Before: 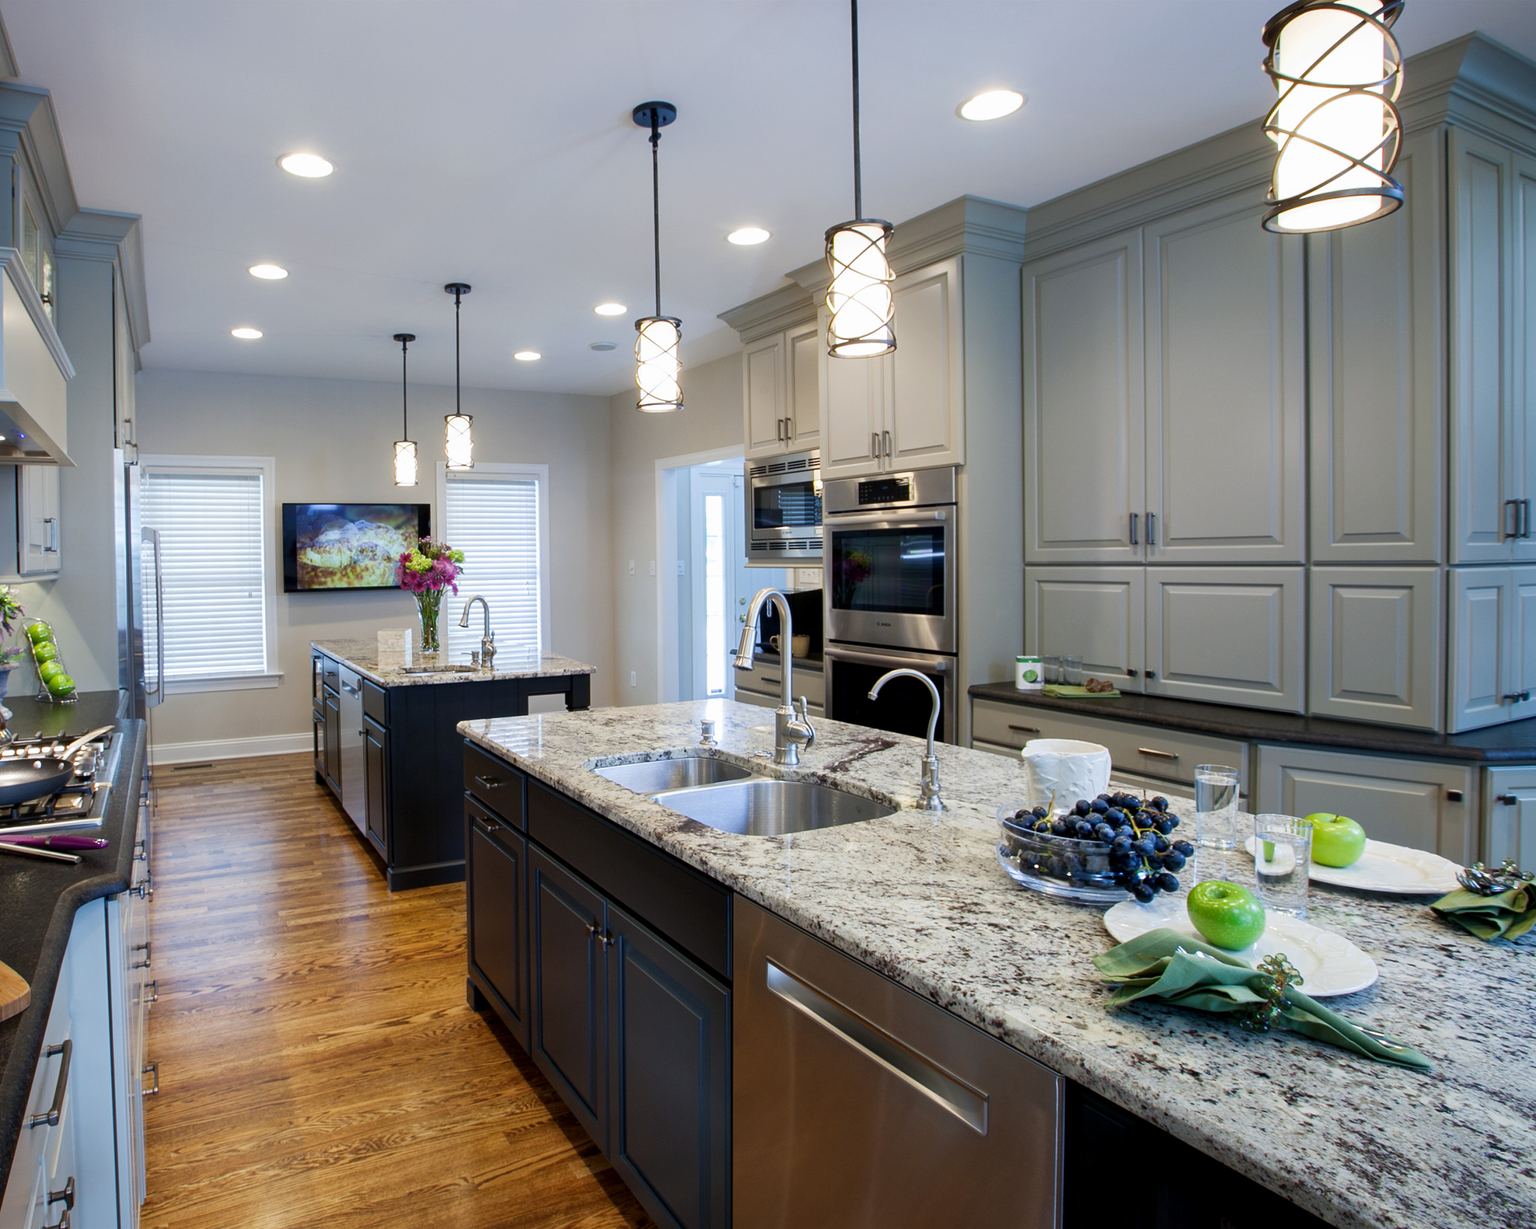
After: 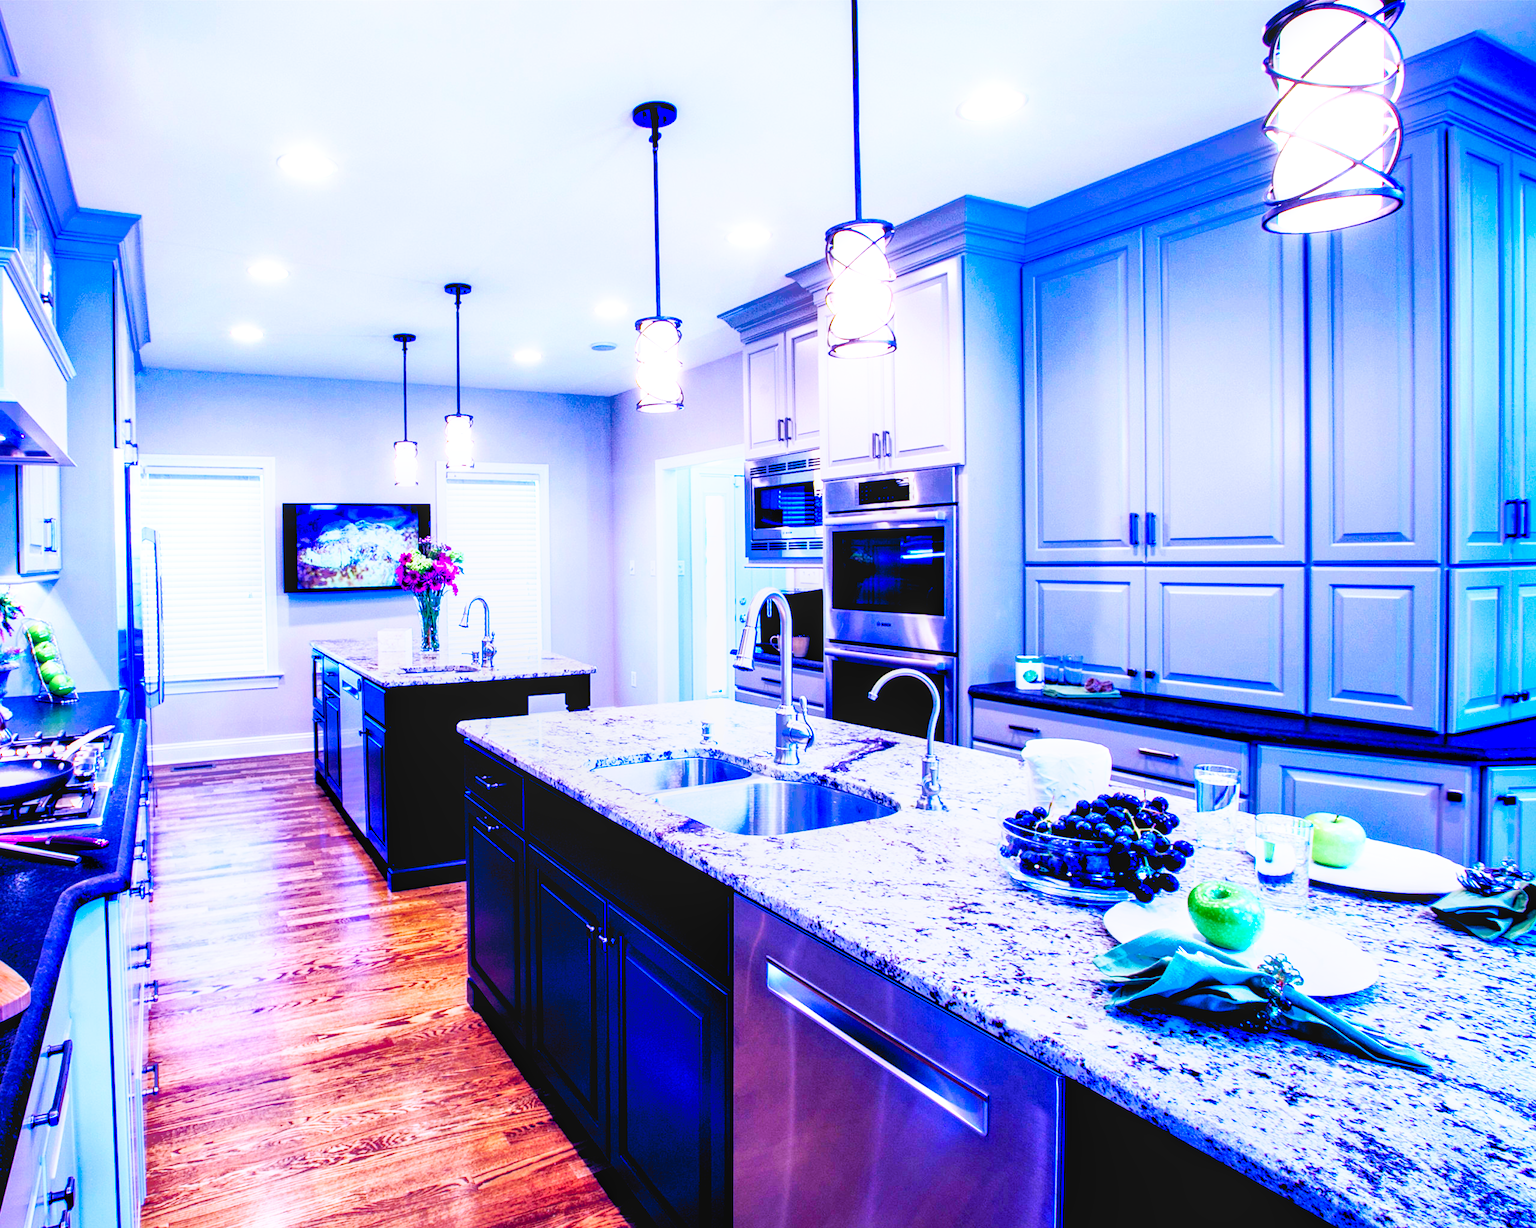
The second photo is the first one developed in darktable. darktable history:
shadows and highlights: shadows 40, highlights -60
color calibration: output R [1.063, -0.012, -0.003, 0], output B [-0.079, 0.047, 1, 0], illuminant custom, x 0.46, y 0.43, temperature 2642.66 K
local contrast: on, module defaults
color balance rgb: shadows lift › luminance -41.13%, shadows lift › chroma 14.13%, shadows lift › hue 260°, power › luminance -3.76%, power › chroma 0.56%, power › hue 40.37°, highlights gain › luminance 16.81%, highlights gain › chroma 2.94%, highlights gain › hue 260°, global offset › luminance -0.29%, global offset › chroma 0.31%, global offset › hue 260°, perceptual saturation grading › global saturation 20%, perceptual saturation grading › highlights -13.92%, perceptual saturation grading › shadows 50%
base curve: curves: ch0 [(0, 0) (0.007, 0.004) (0.027, 0.03) (0.046, 0.07) (0.207, 0.54) (0.442, 0.872) (0.673, 0.972) (1, 1)], preserve colors none
white balance: red 1.123, blue 0.83
exposure: black level correction 0.007, exposure 0.159 EV, compensate highlight preservation false
contrast brightness saturation: contrast 0.2, brightness 0.16, saturation 0.22
